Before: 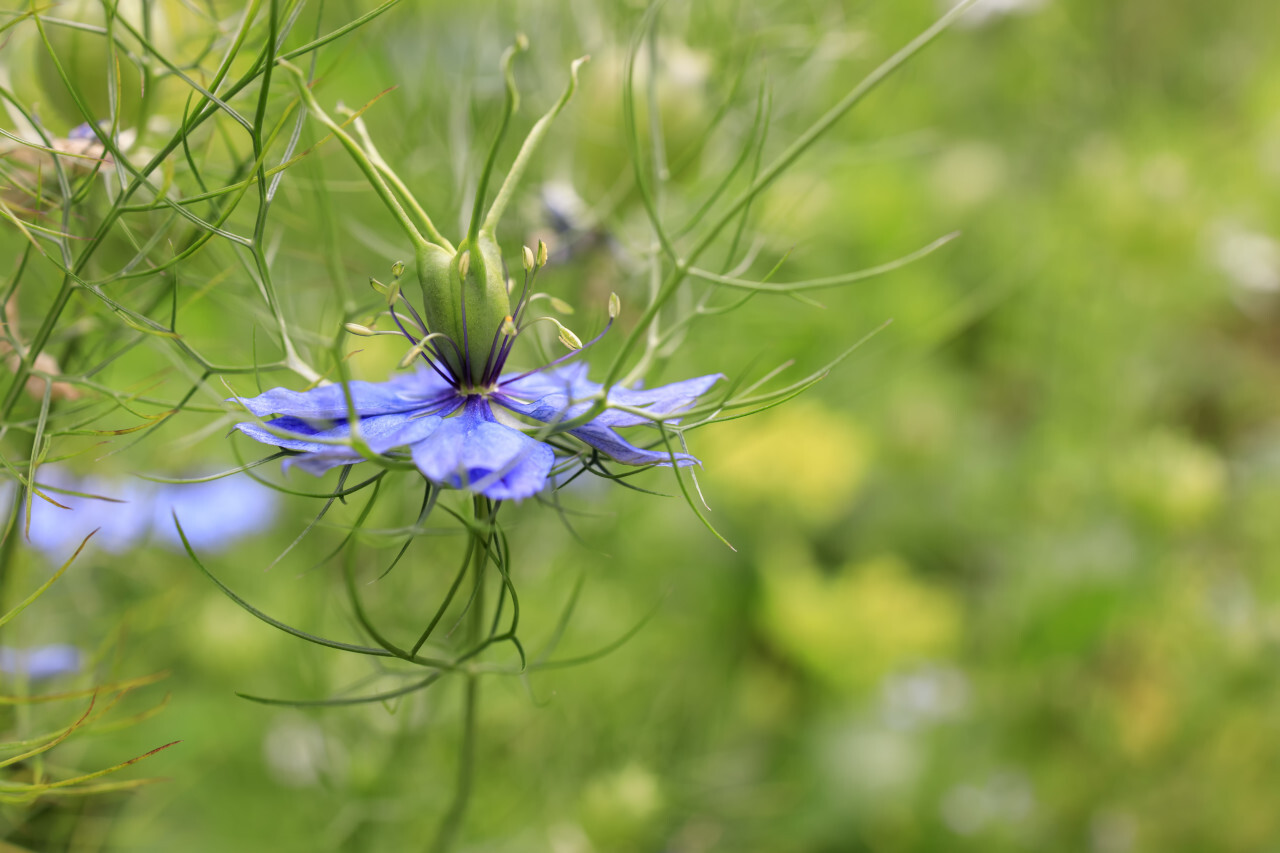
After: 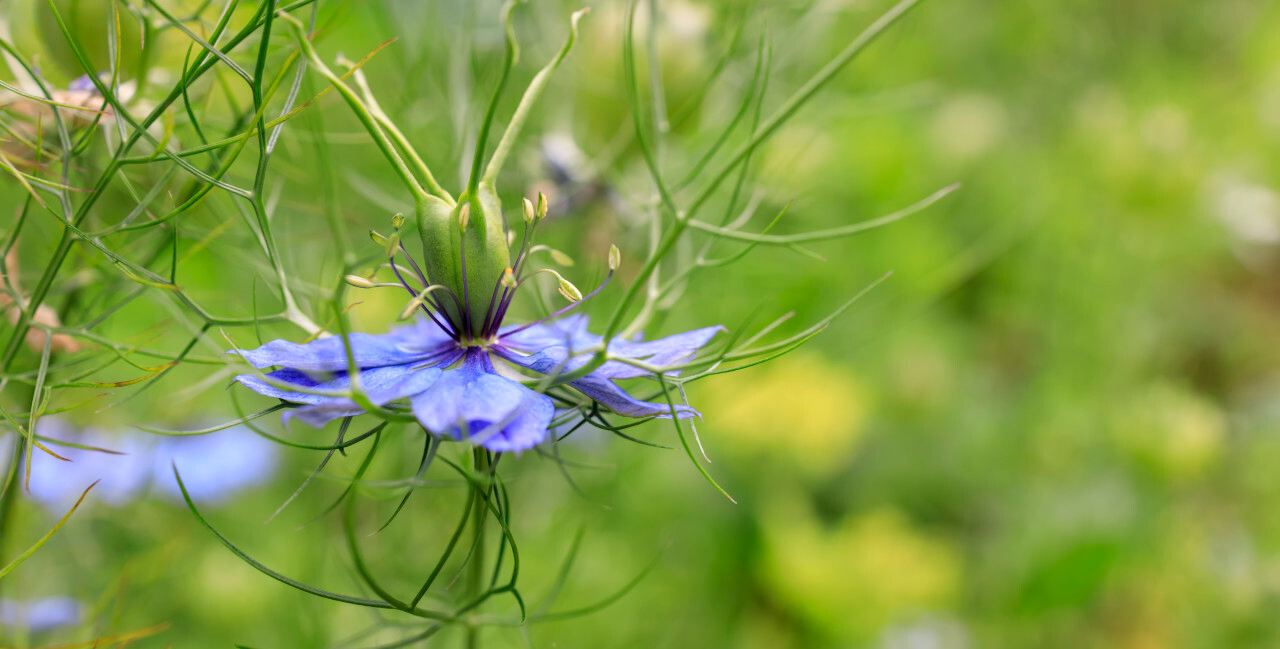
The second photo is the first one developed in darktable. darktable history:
crop: top 5.733%, bottom 18.115%
